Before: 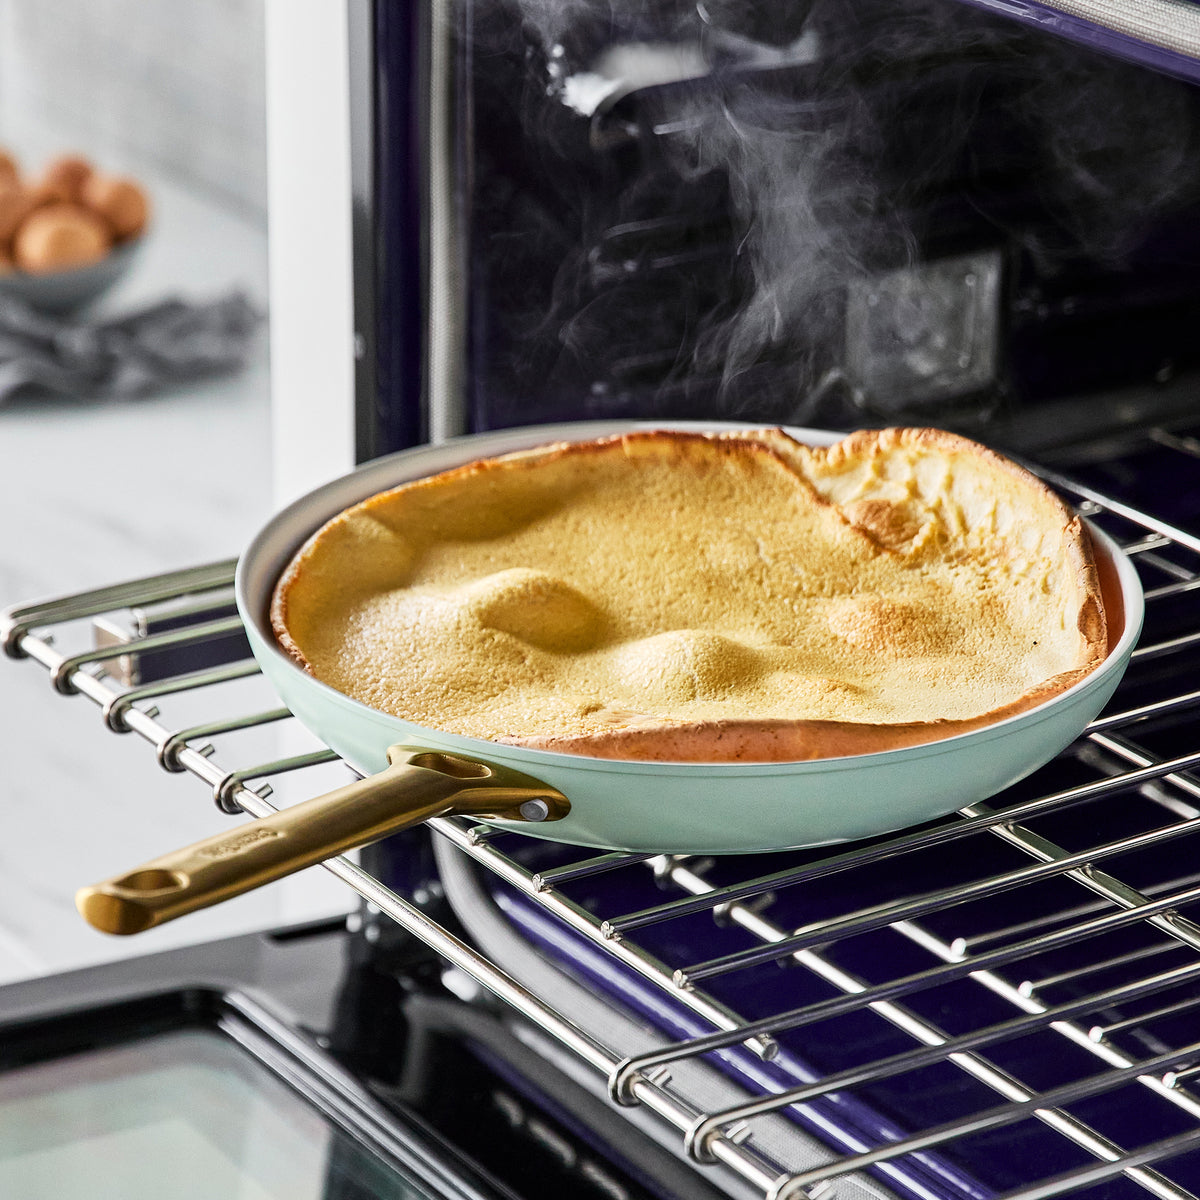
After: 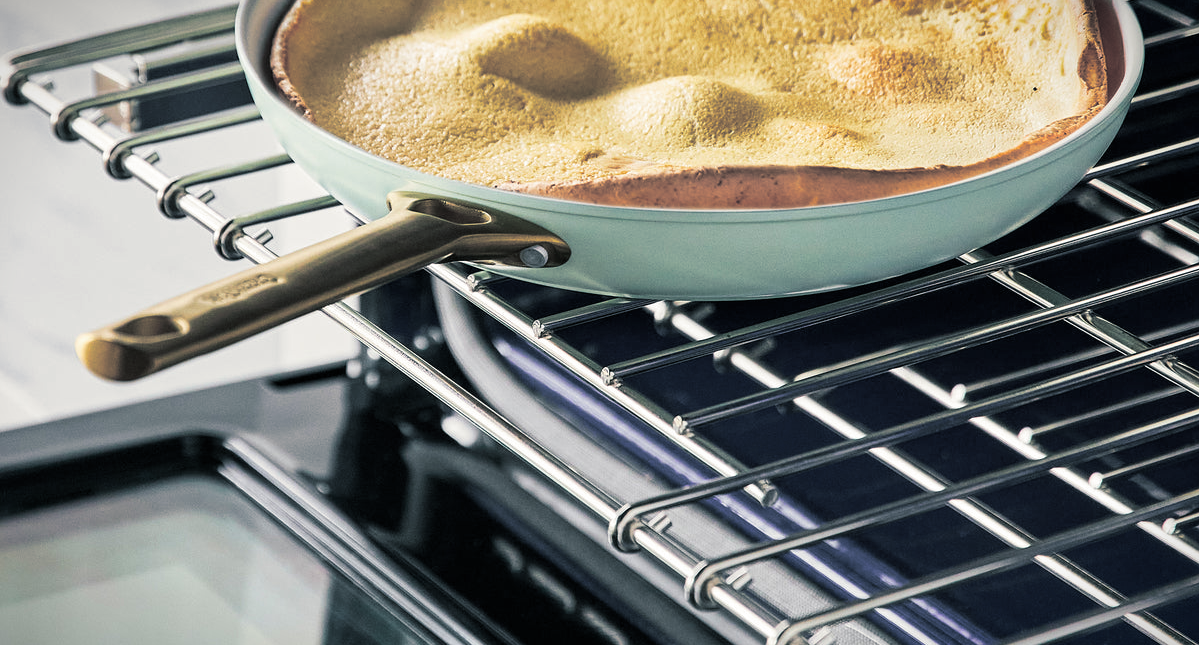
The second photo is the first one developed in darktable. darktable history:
vignetting: fall-off start 98.29%, fall-off radius 100%, brightness -1, saturation 0.5, width/height ratio 1.428
crop and rotate: top 46.237%
split-toning: shadows › hue 205.2°, shadows › saturation 0.29, highlights › hue 50.4°, highlights › saturation 0.38, balance -49.9
